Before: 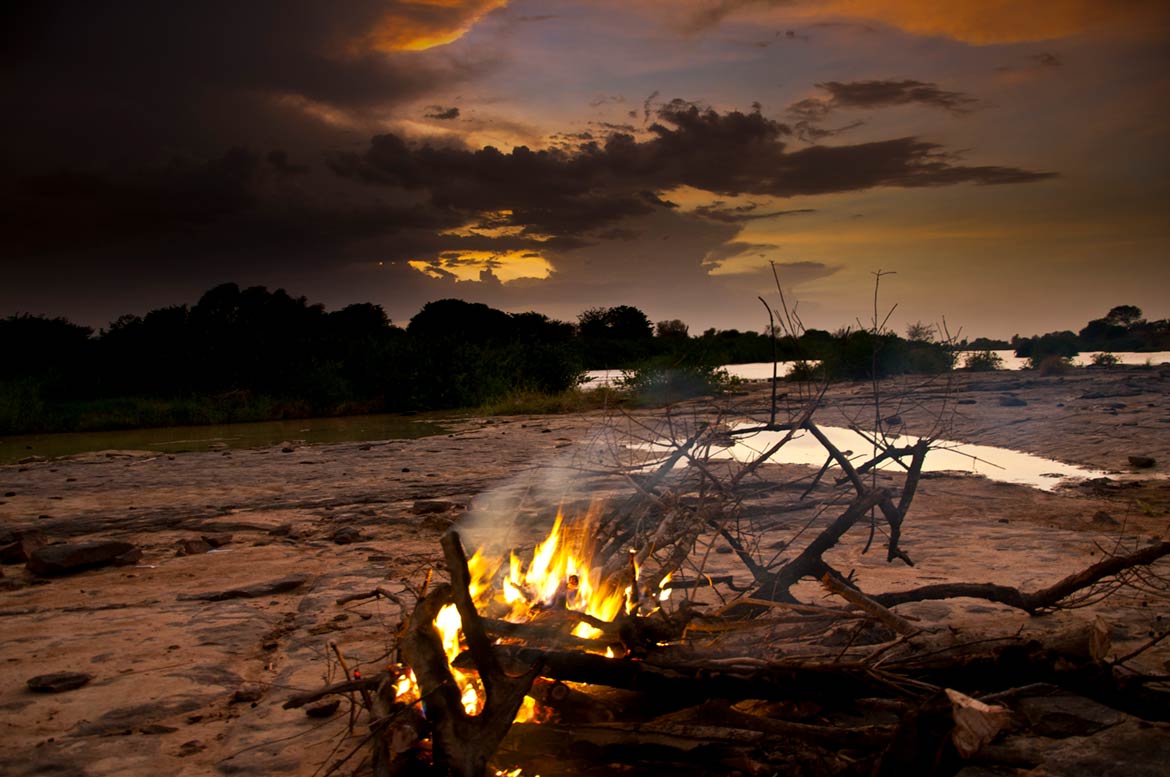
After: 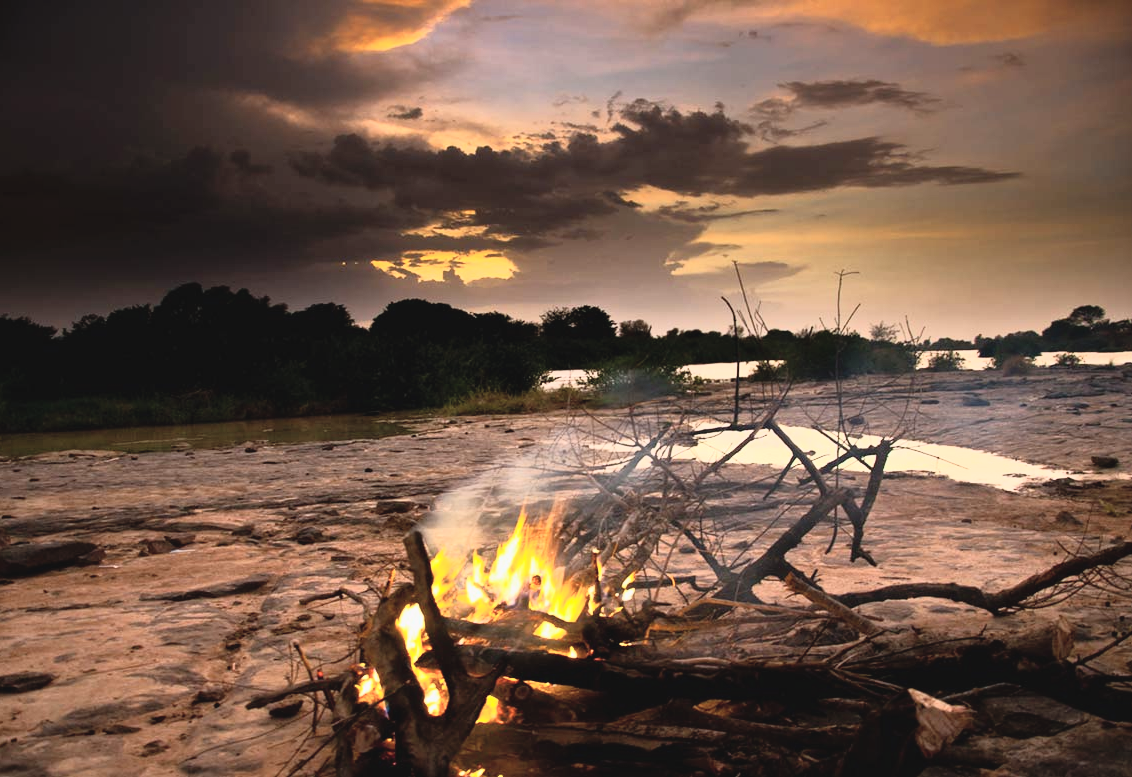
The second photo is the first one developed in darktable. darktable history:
tone equalizer: on, module defaults
tone curve: curves: ch0 [(0, 0.052) (0.207, 0.35) (0.392, 0.592) (0.54, 0.803) (0.725, 0.922) (0.99, 0.974)], color space Lab, independent channels, preserve colors none
crop and rotate: left 3.238%
